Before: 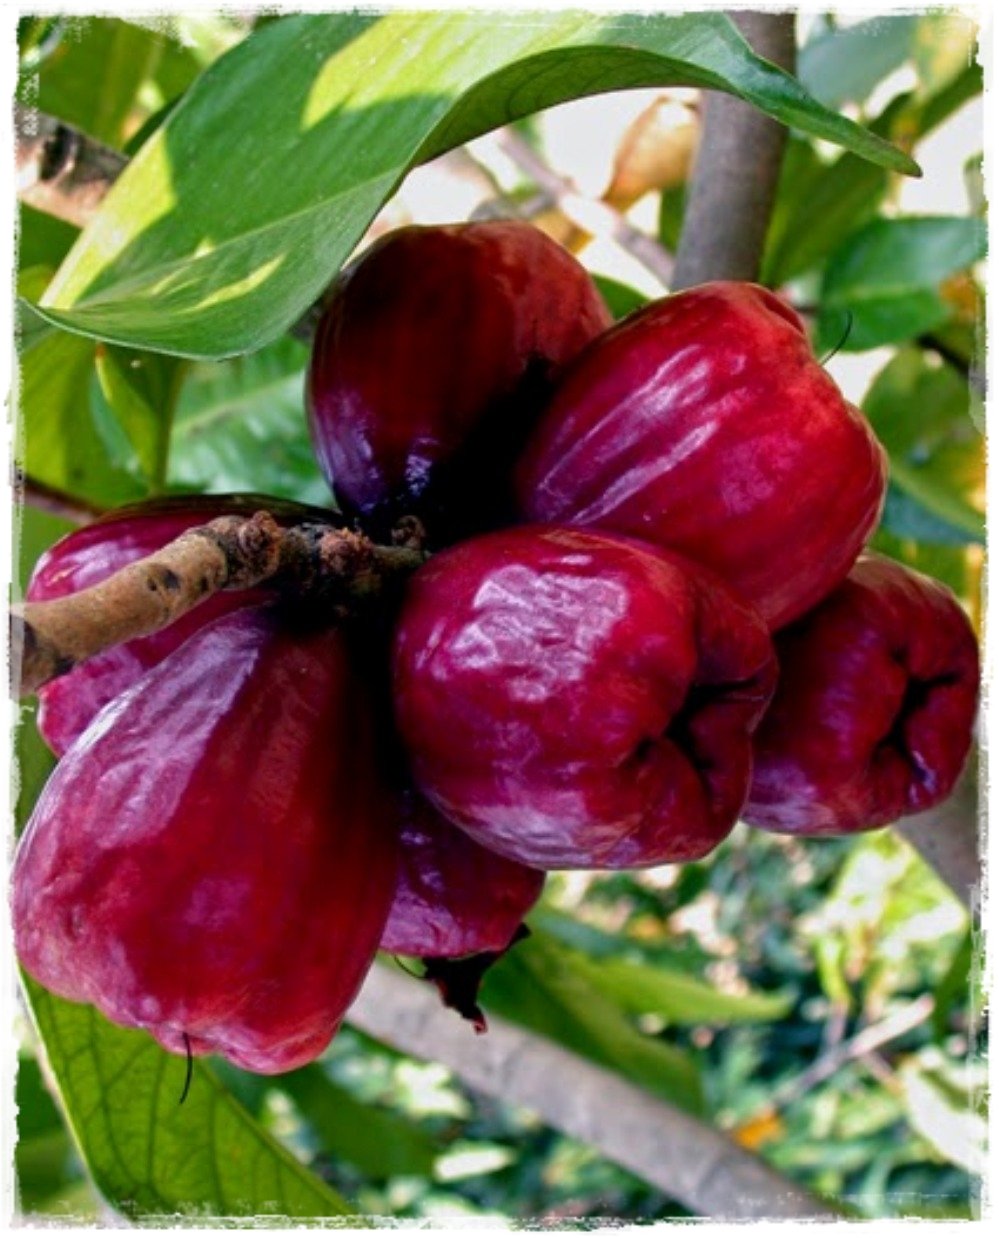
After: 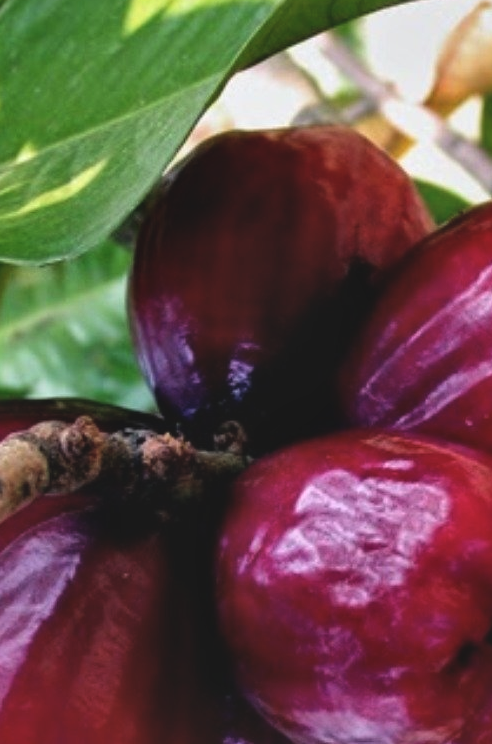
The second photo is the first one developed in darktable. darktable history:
local contrast: mode bilateral grid, contrast 25, coarseness 60, detail 151%, midtone range 0.2
exposure: black level correction -0.015, exposure -0.125 EV, compensate highlight preservation false
crop: left 17.835%, top 7.675%, right 32.881%, bottom 32.213%
tone equalizer: on, module defaults
